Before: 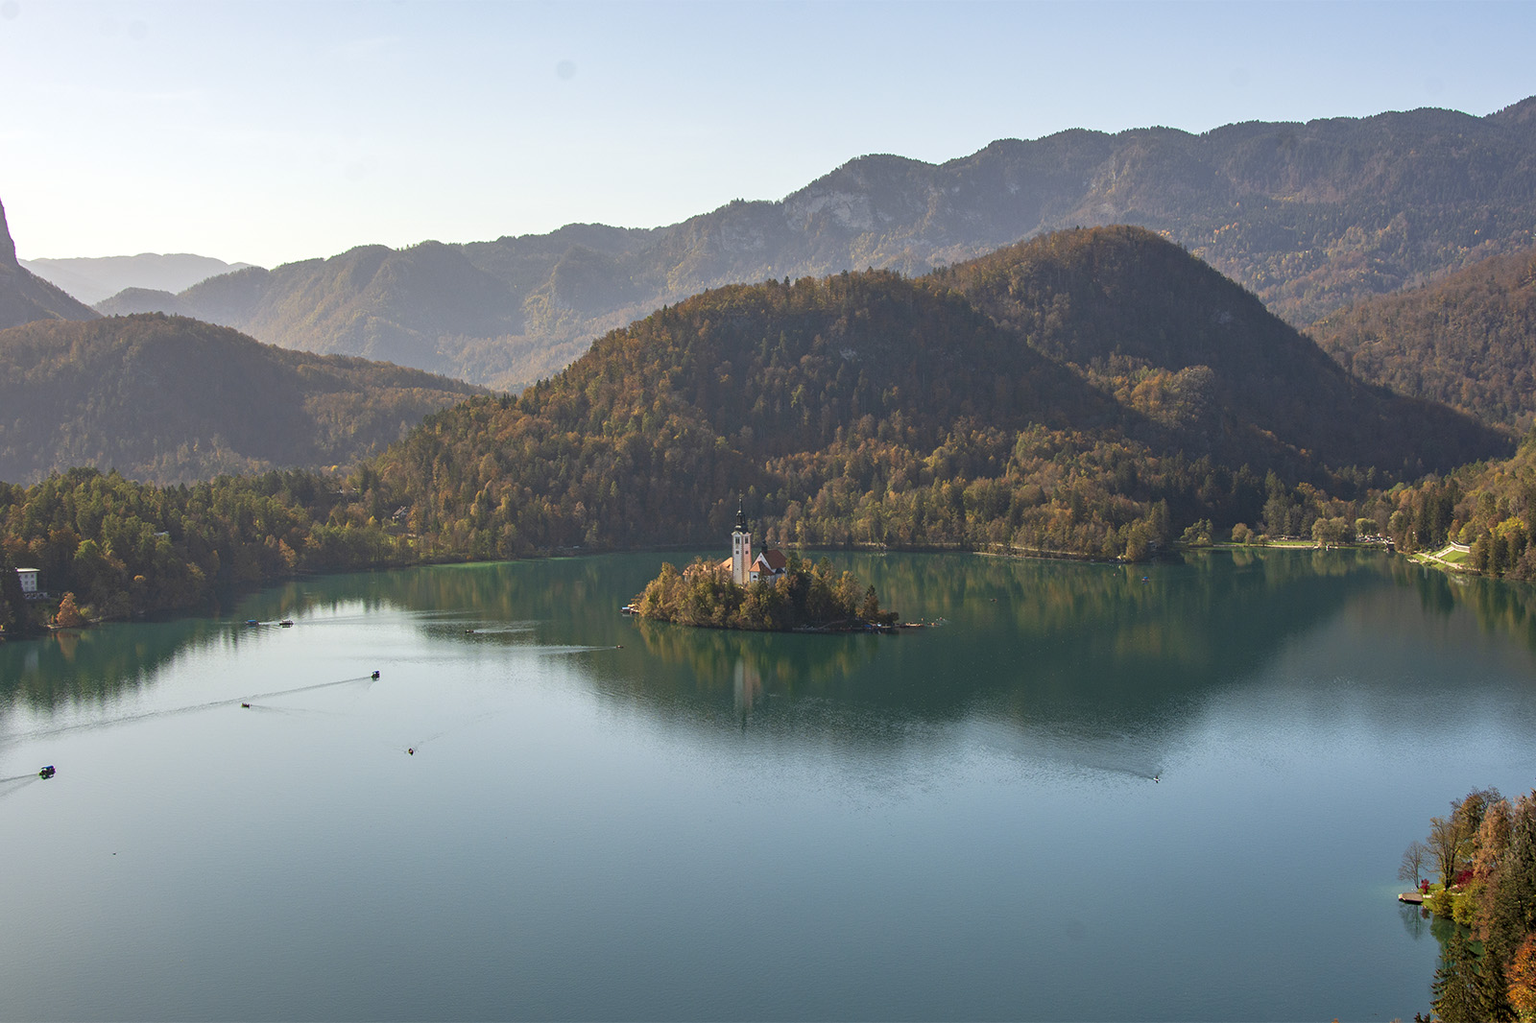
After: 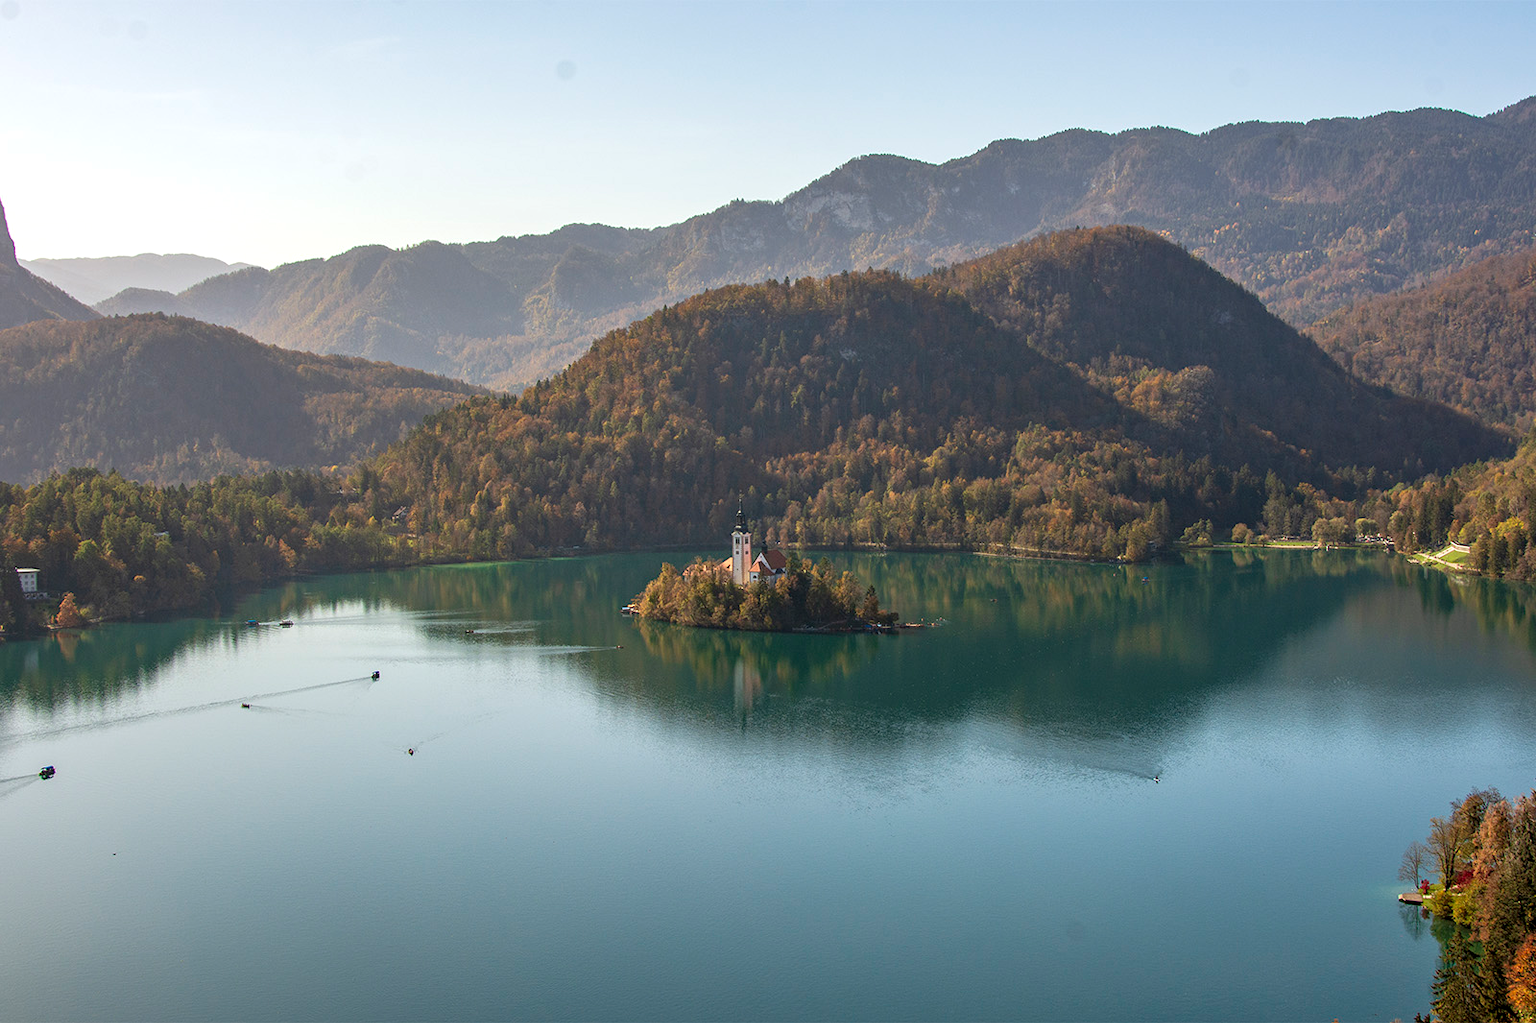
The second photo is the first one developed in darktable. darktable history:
local contrast: highlights 106%, shadows 100%, detail 119%, midtone range 0.2
